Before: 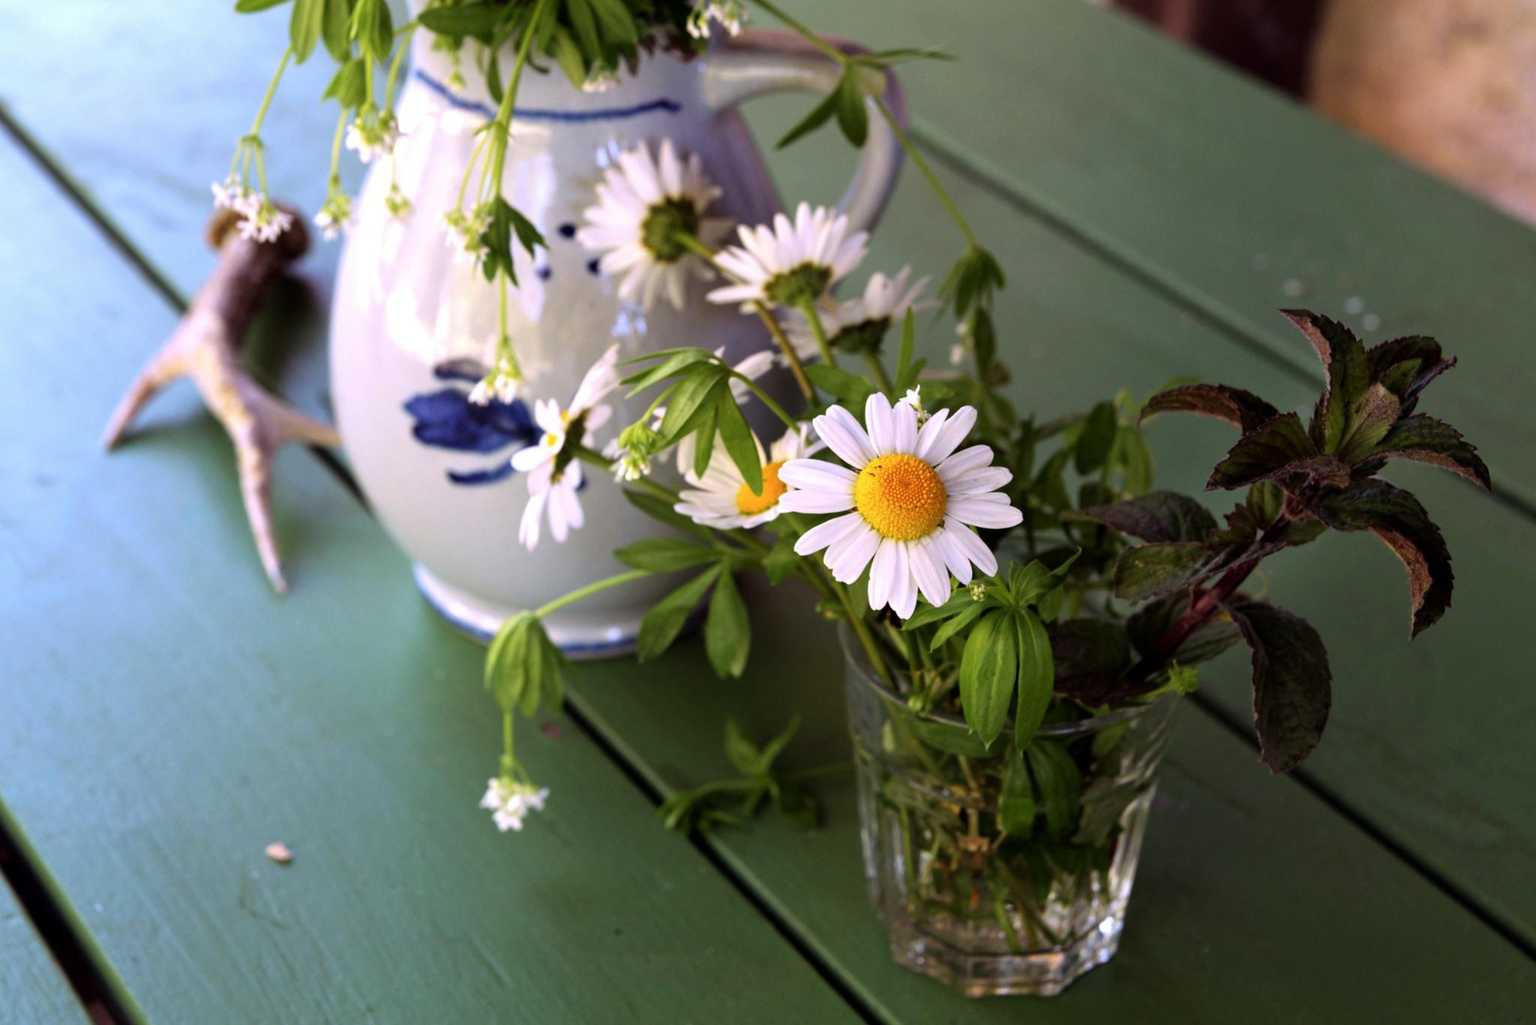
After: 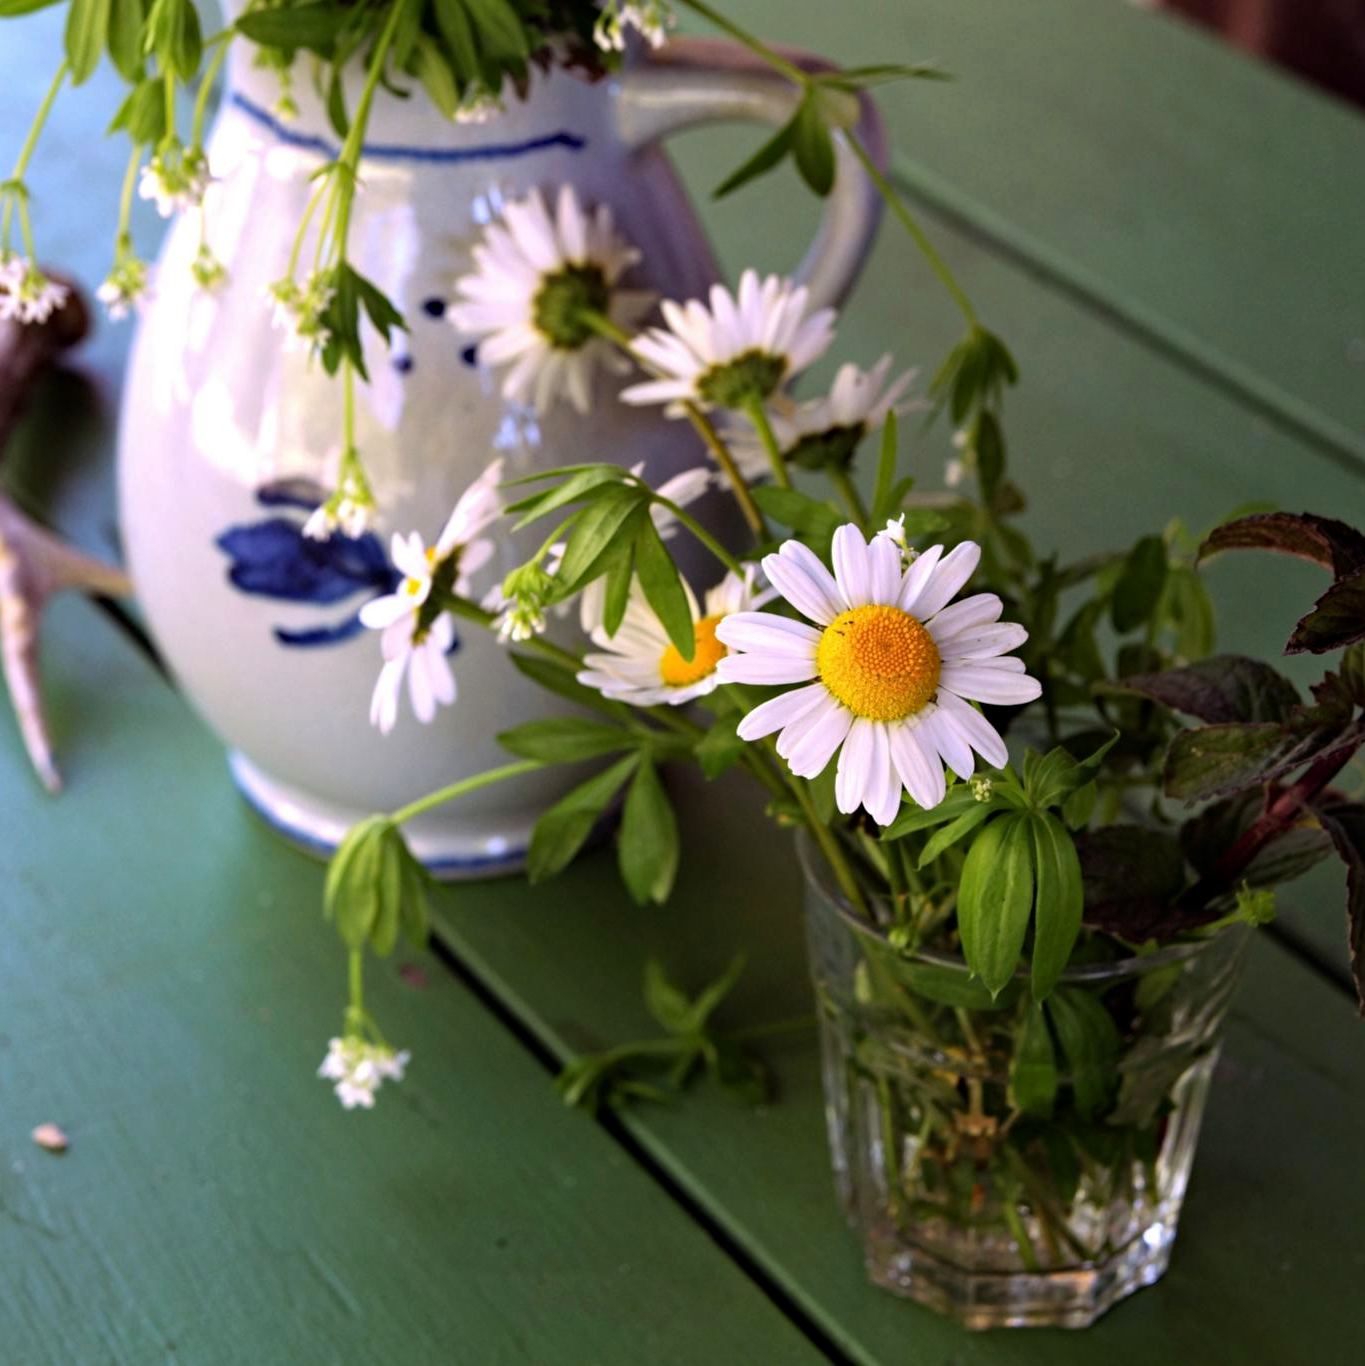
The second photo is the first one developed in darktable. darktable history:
crop and rotate: left 15.754%, right 17.579%
haze removal: compatibility mode true, adaptive false
